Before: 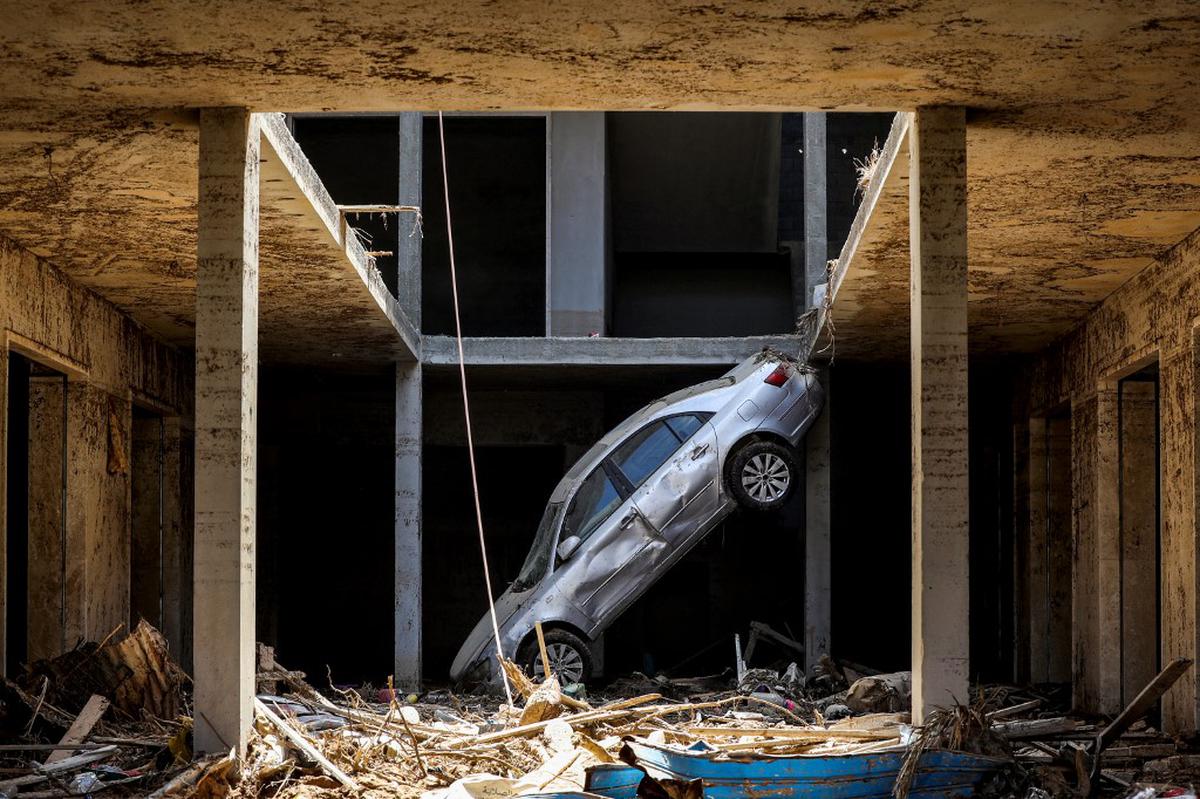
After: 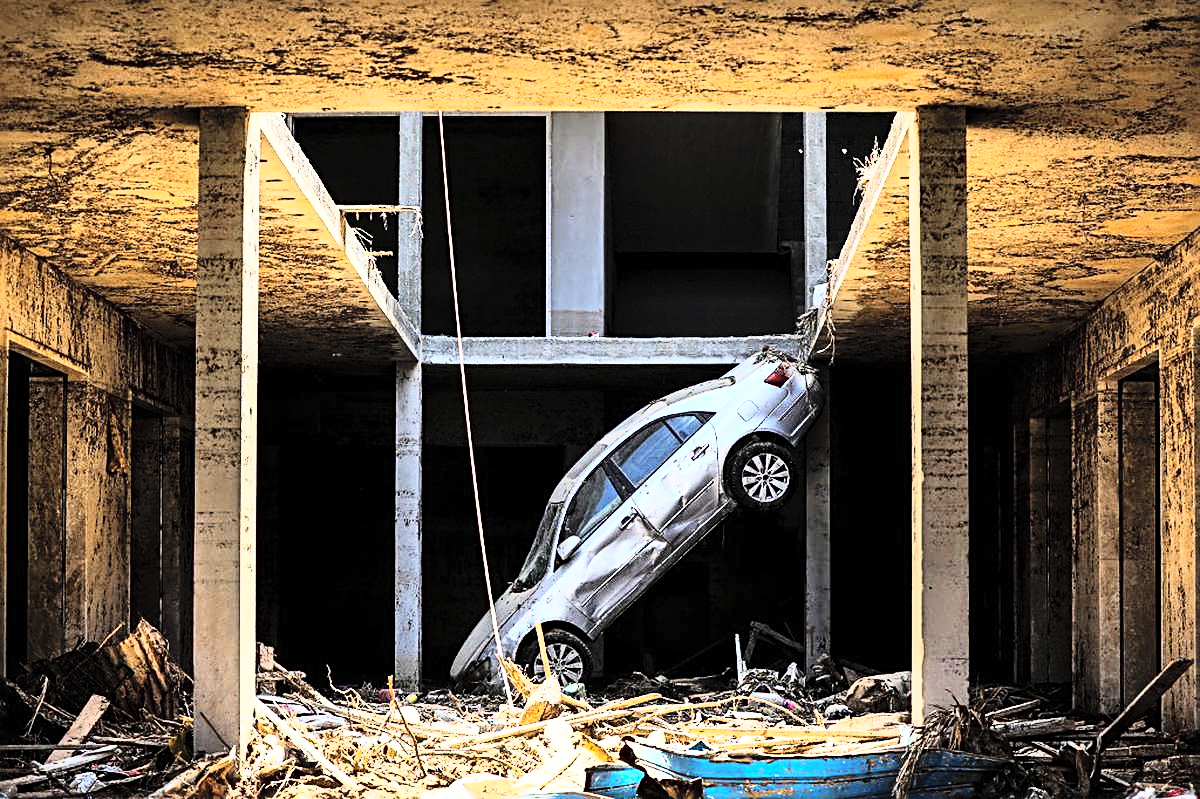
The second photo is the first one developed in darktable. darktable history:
sharpen: radius 2.531, amount 0.628
contrast brightness saturation: contrast 0.1, brightness 0.3, saturation 0.14
rgb curve: curves: ch0 [(0, 0) (0.21, 0.15) (0.24, 0.21) (0.5, 0.75) (0.75, 0.96) (0.89, 0.99) (1, 1)]; ch1 [(0, 0.02) (0.21, 0.13) (0.25, 0.2) (0.5, 0.67) (0.75, 0.9) (0.89, 0.97) (1, 1)]; ch2 [(0, 0.02) (0.21, 0.13) (0.25, 0.2) (0.5, 0.67) (0.75, 0.9) (0.89, 0.97) (1, 1)], compensate middle gray true
